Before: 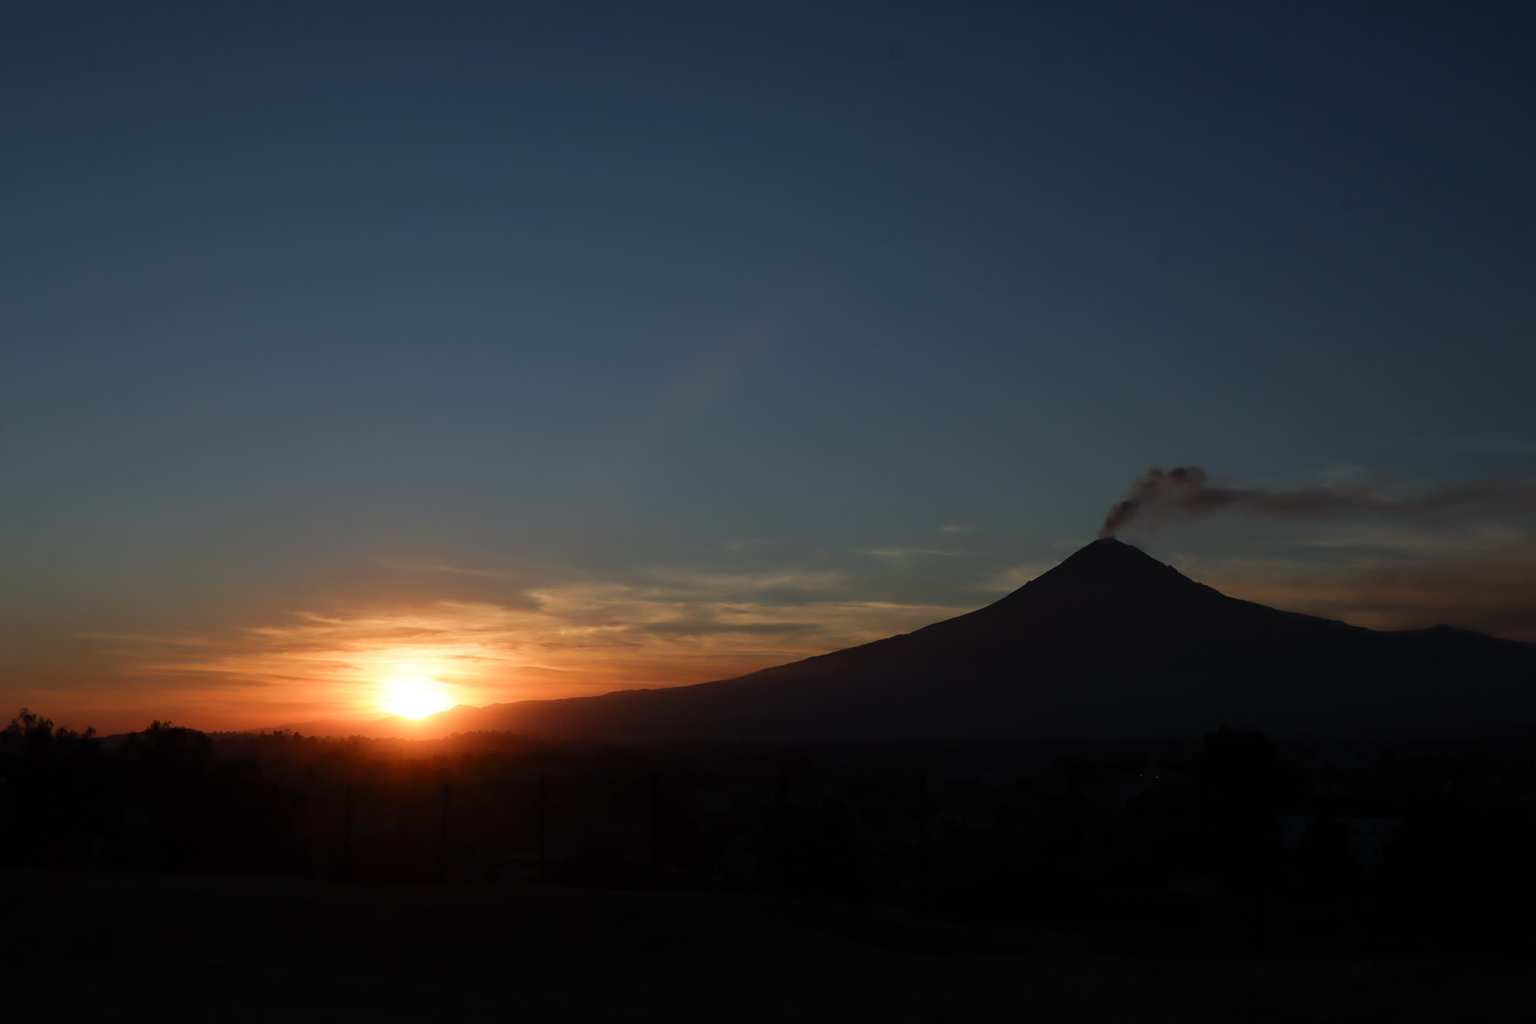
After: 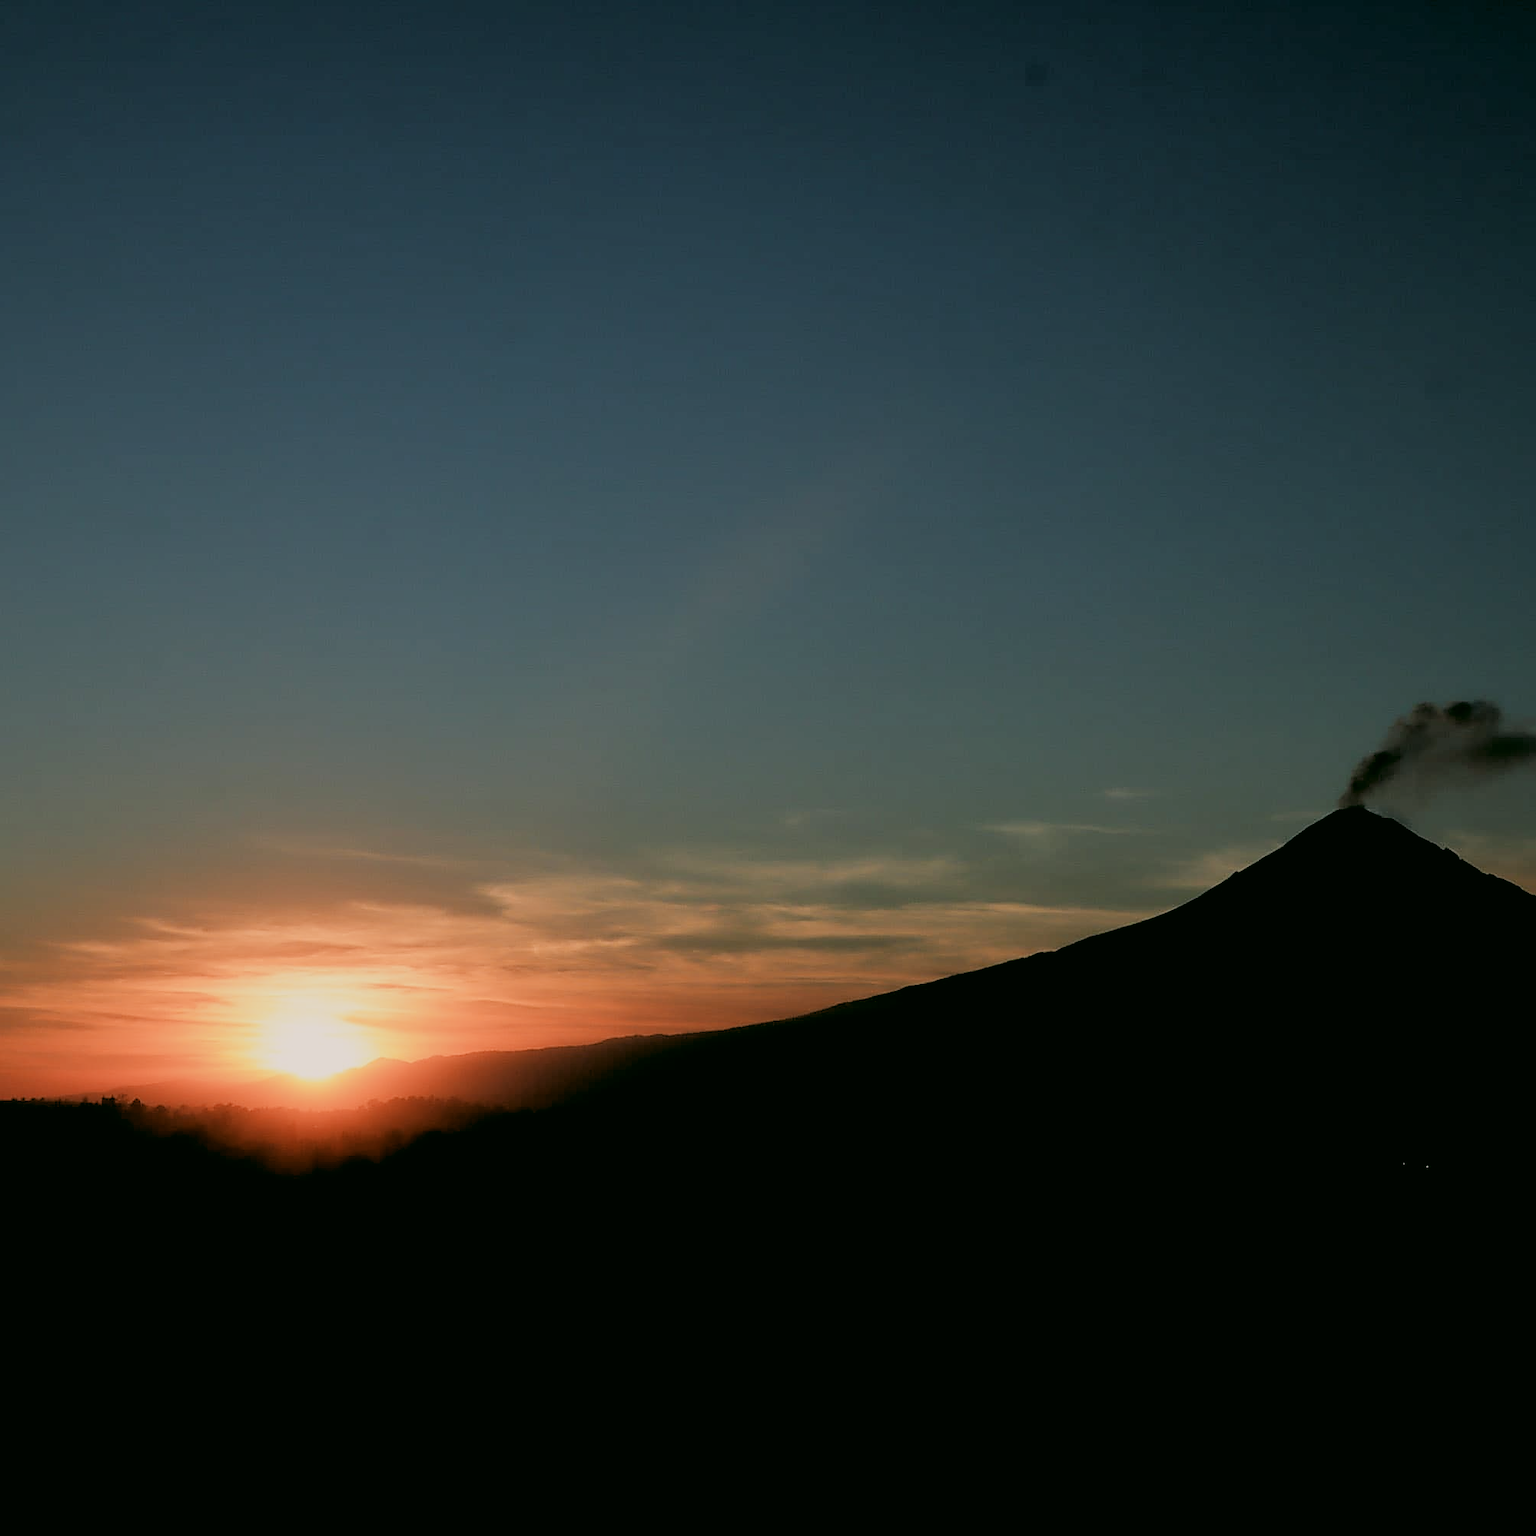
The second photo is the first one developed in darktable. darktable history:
color correction: highlights a* 4.02, highlights b* 4.98, shadows a* -7.55, shadows b* 4.98
crop and rotate: left 13.409%, right 19.924%
filmic rgb: black relative exposure -7.65 EV, white relative exposure 4.56 EV, hardness 3.61
rgb levels: levels [[0.01, 0.419, 0.839], [0, 0.5, 1], [0, 0.5, 1]]
sharpen: radius 1.4, amount 1.25, threshold 0.7
shadows and highlights: shadows 25, highlights -25
color zones: curves: ch1 [(0, 0.455) (0.063, 0.455) (0.286, 0.495) (0.429, 0.5) (0.571, 0.5) (0.714, 0.5) (0.857, 0.5) (1, 0.455)]; ch2 [(0, 0.532) (0.063, 0.521) (0.233, 0.447) (0.429, 0.489) (0.571, 0.5) (0.714, 0.5) (0.857, 0.5) (1, 0.532)]
